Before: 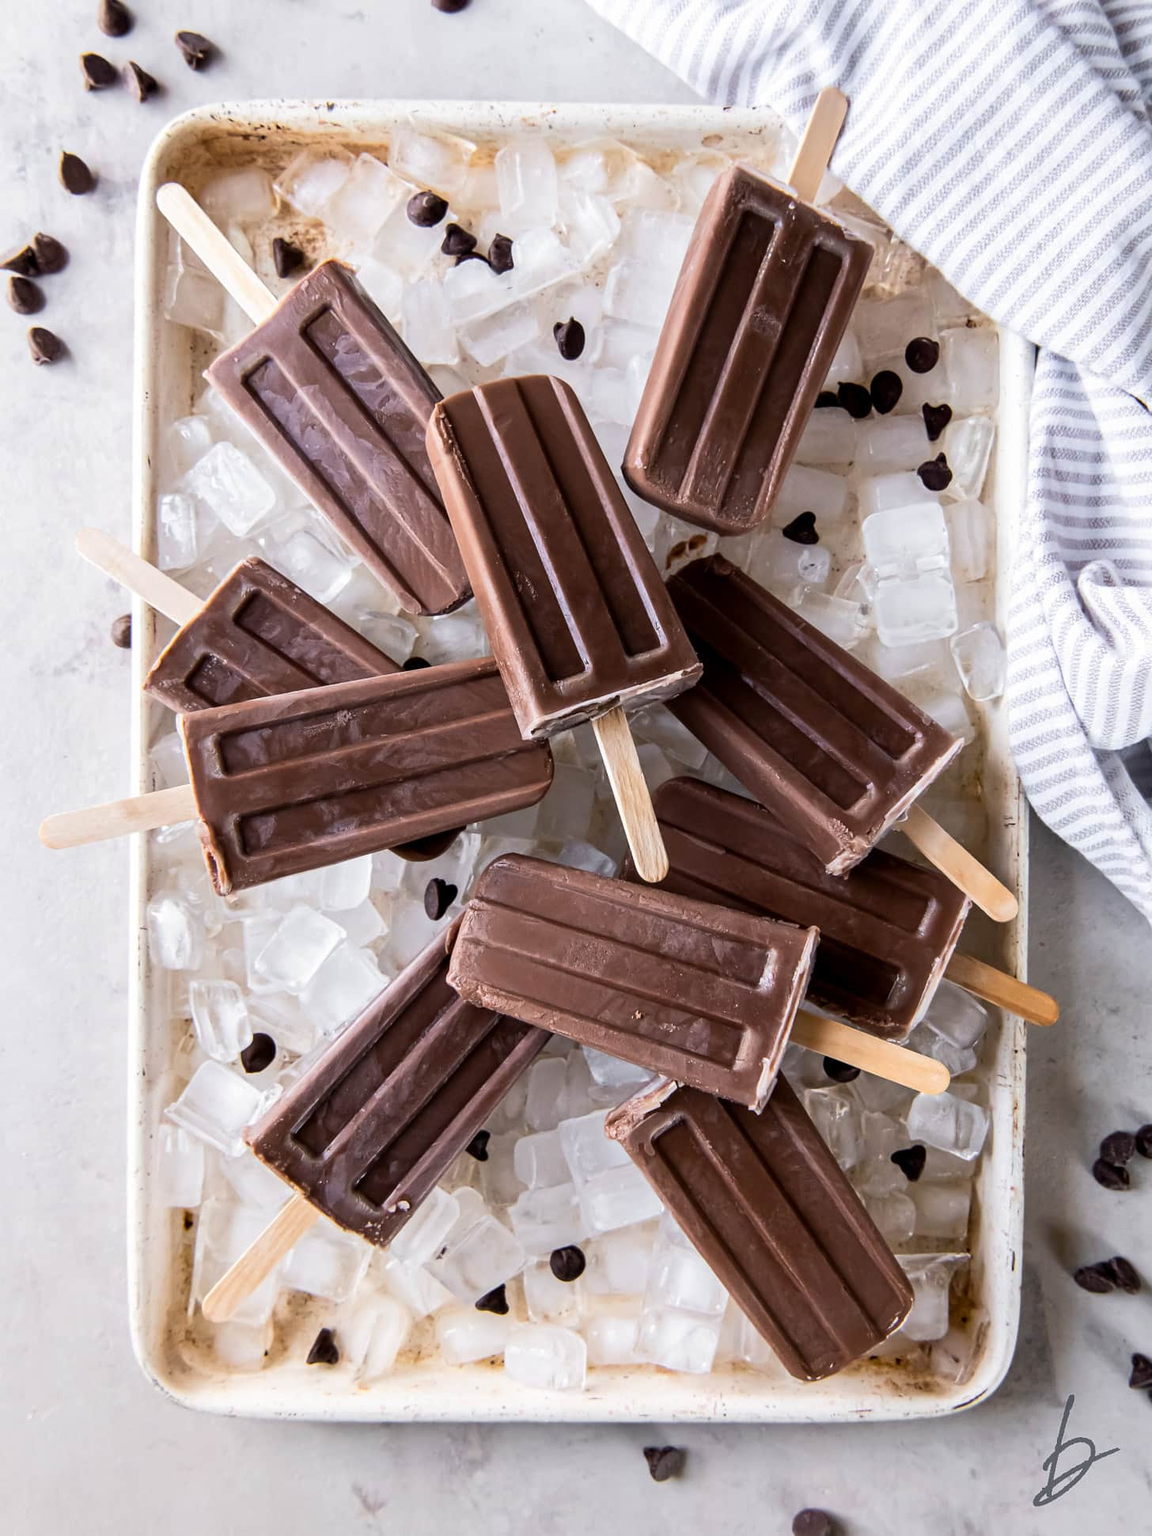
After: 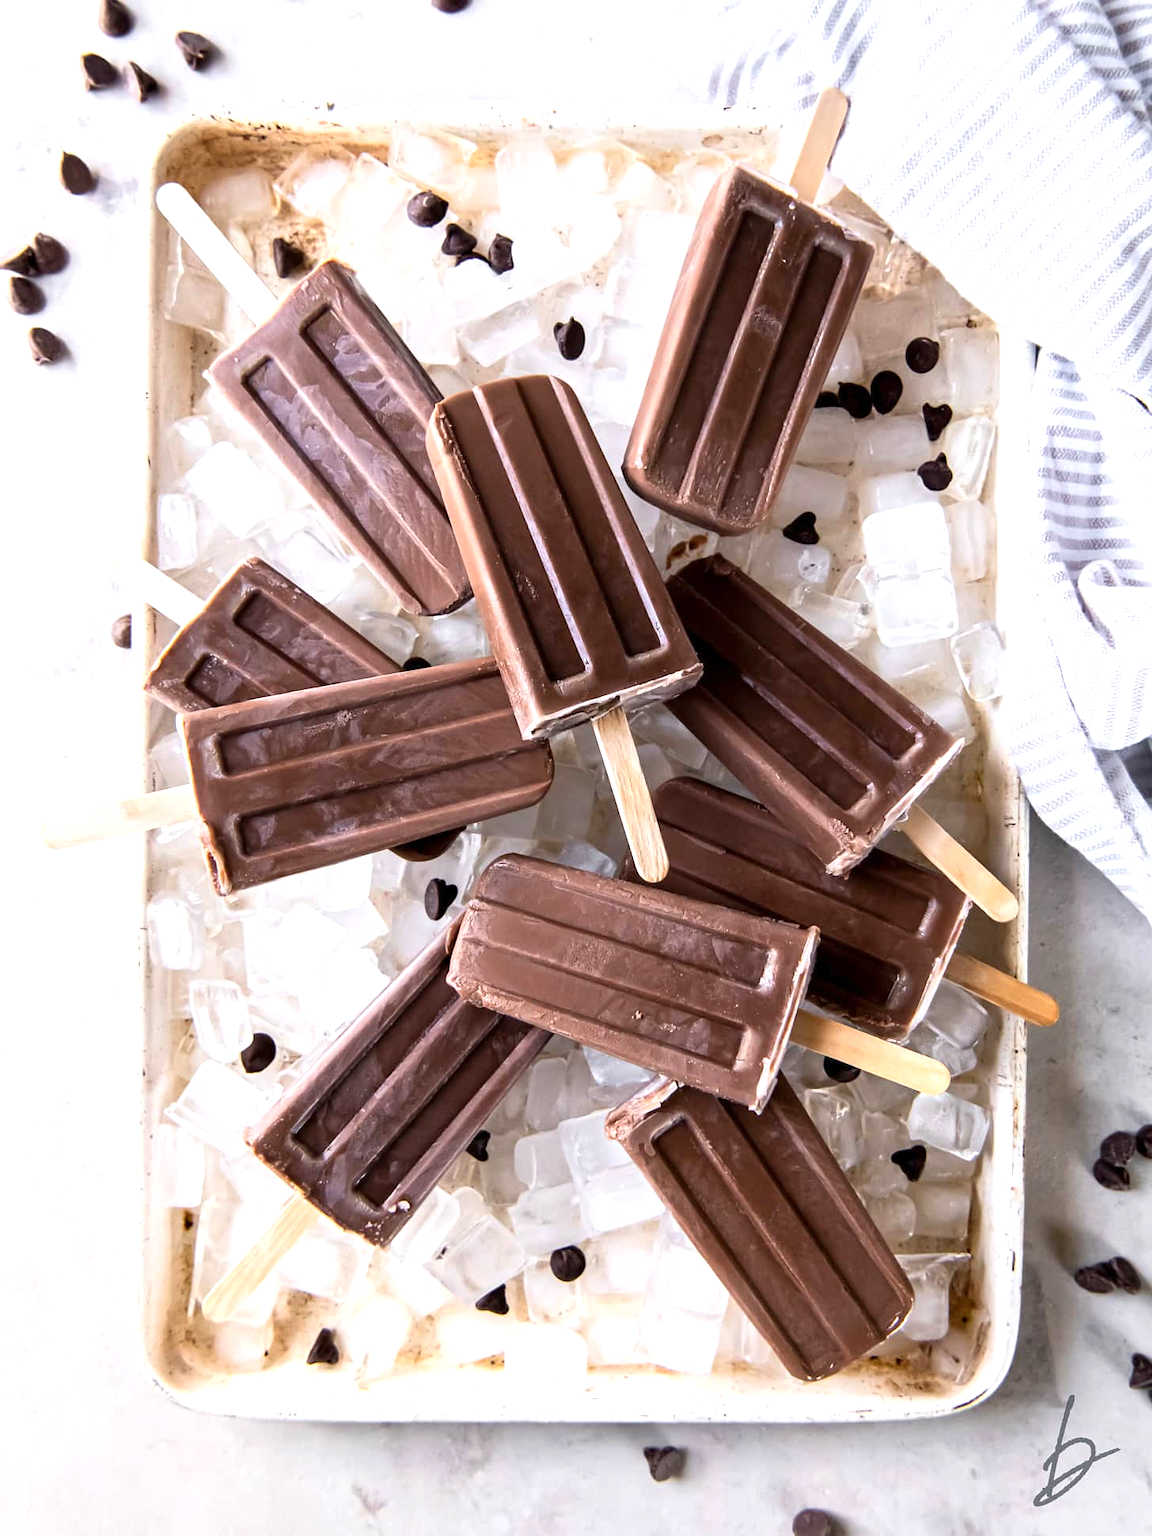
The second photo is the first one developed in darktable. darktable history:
exposure: exposure 0.574 EV, compensate highlight preservation false
